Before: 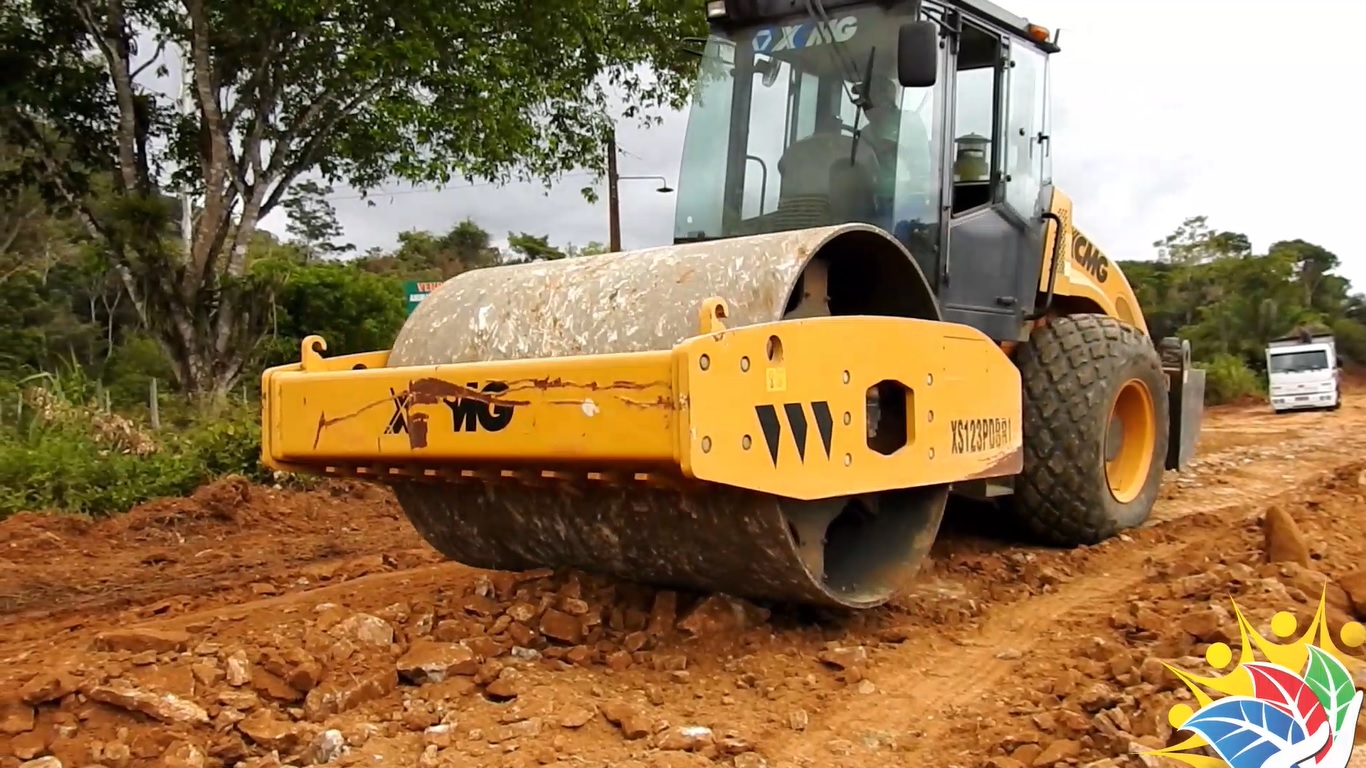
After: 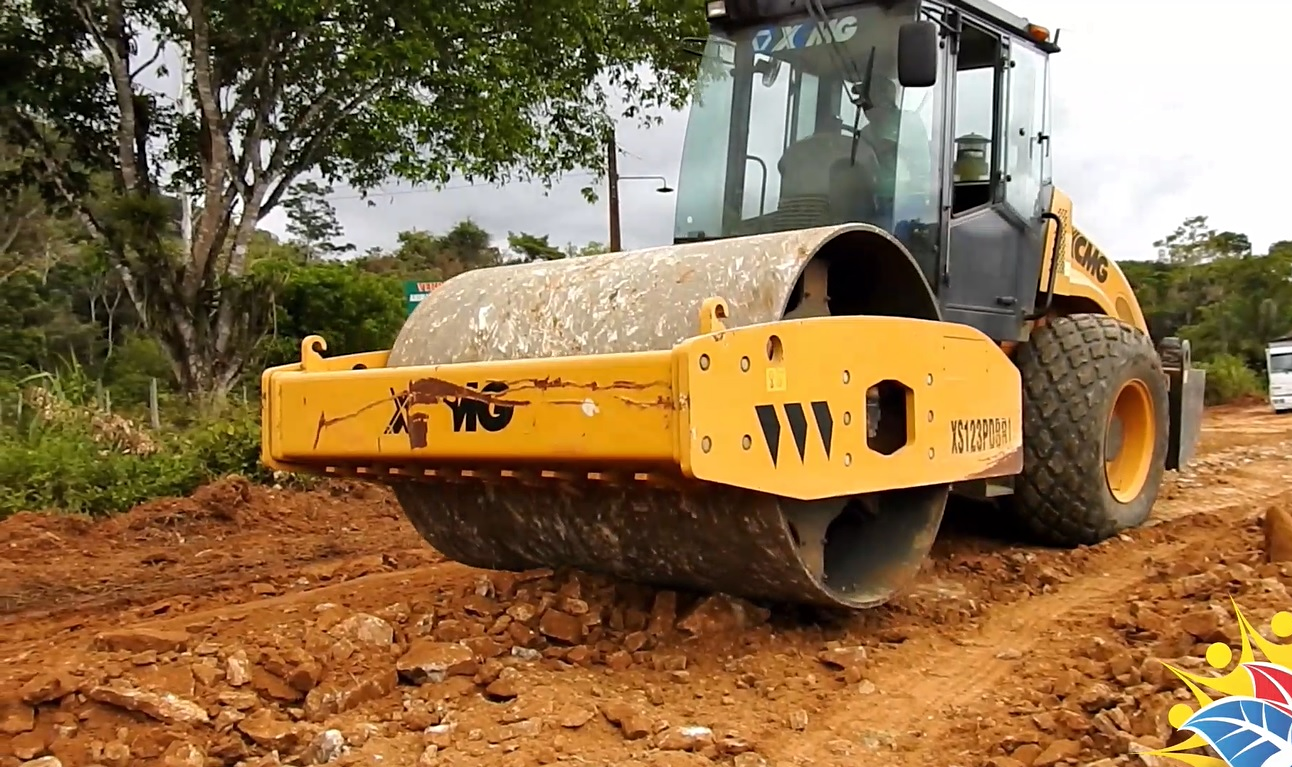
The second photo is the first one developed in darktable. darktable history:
shadows and highlights: shadows 35.99, highlights -34.94, soften with gaussian
crop and rotate: left 0%, right 5.348%
sharpen: amount 0.213
